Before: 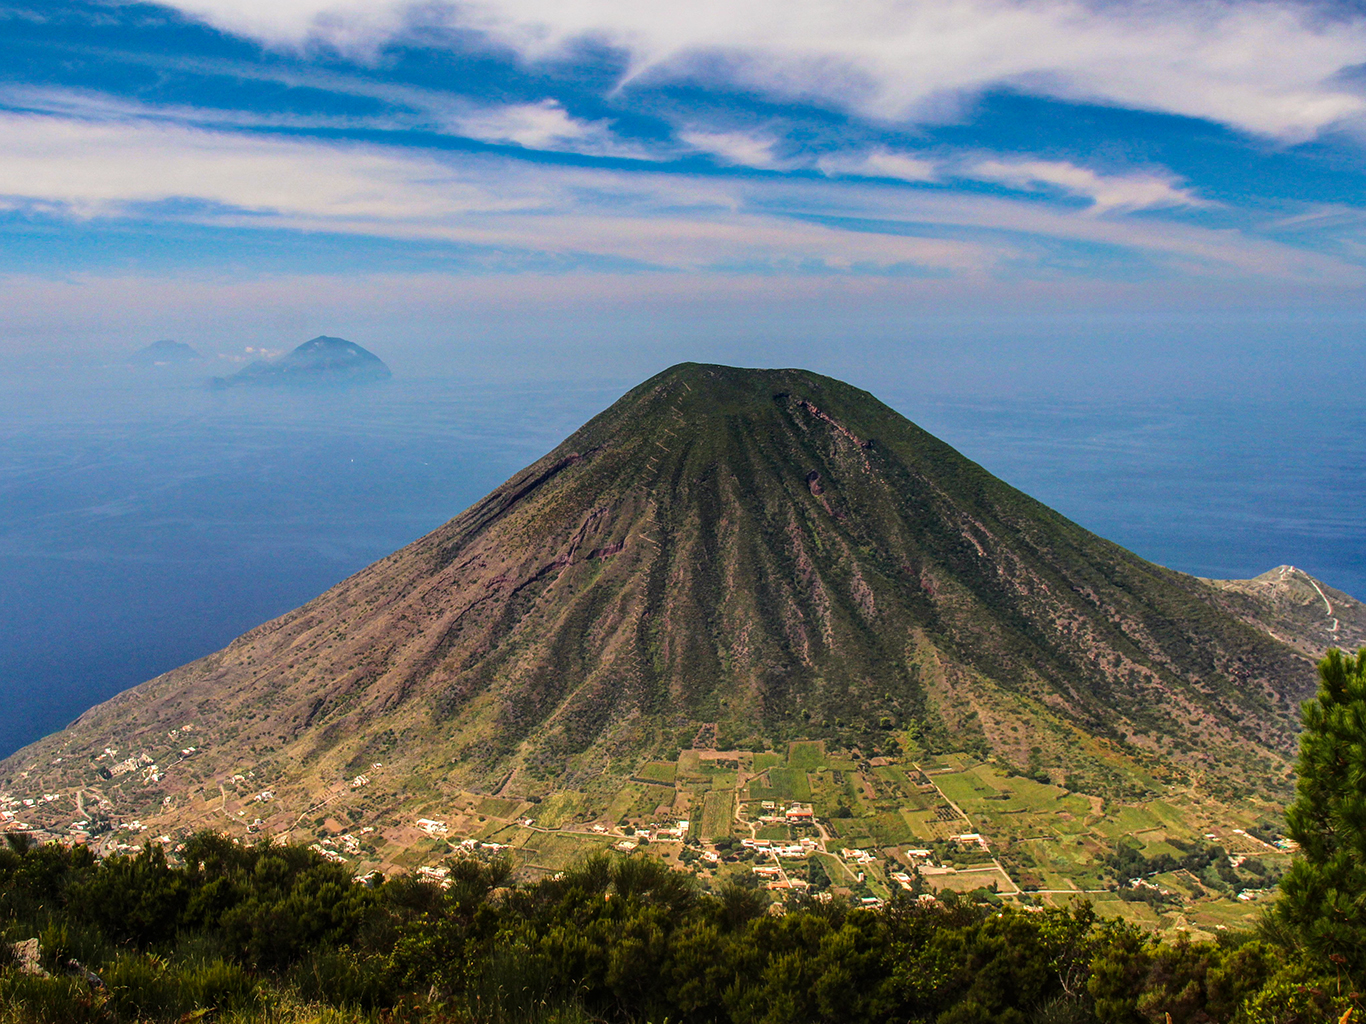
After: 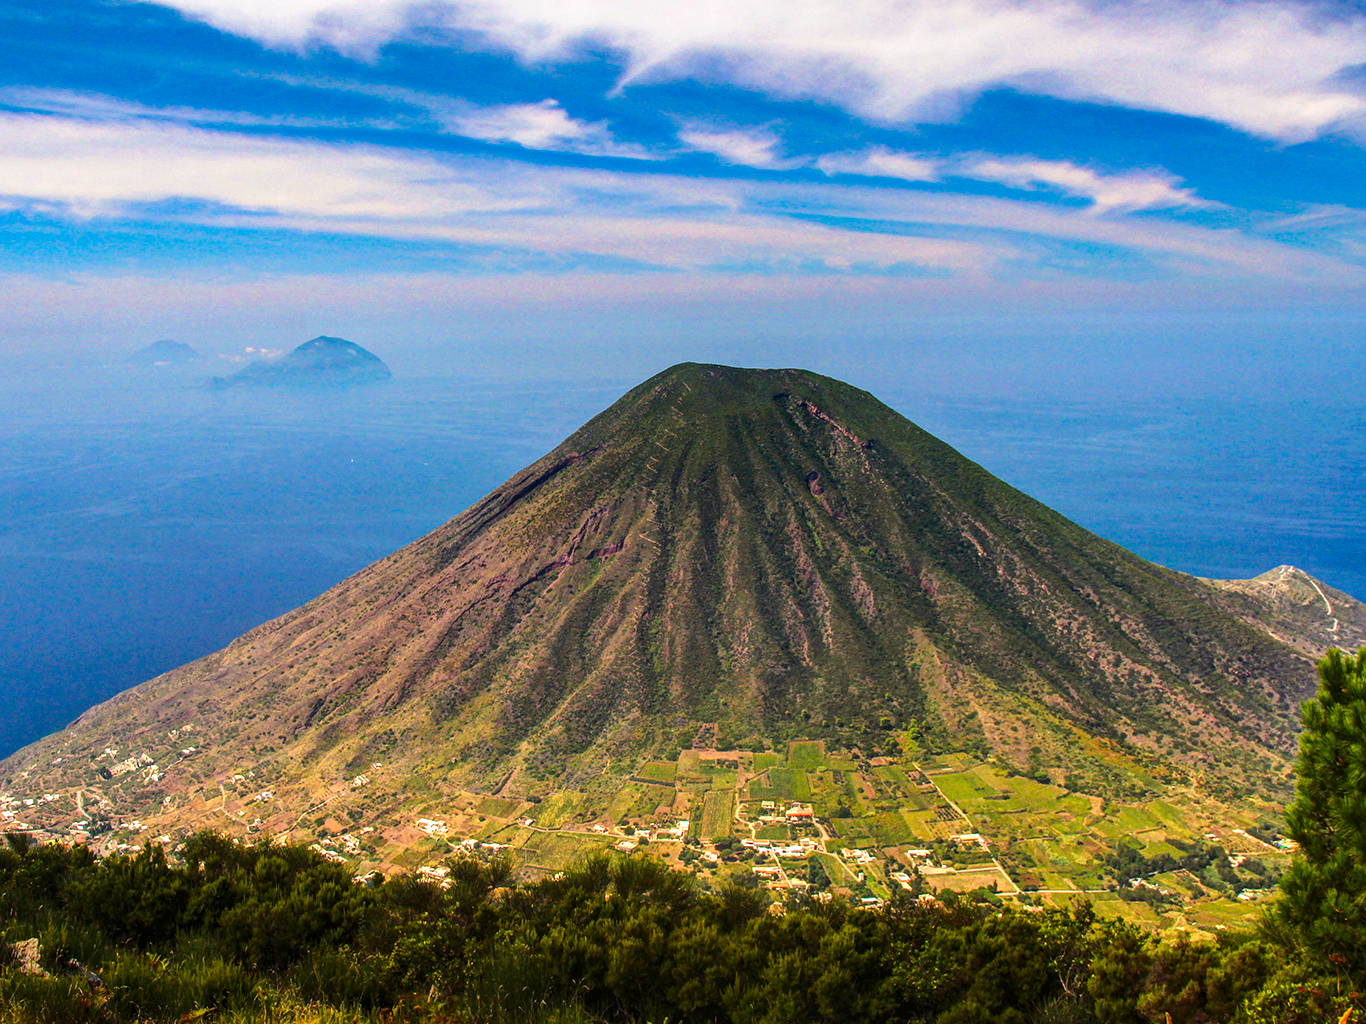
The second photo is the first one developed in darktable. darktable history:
color zones: curves: ch0 [(0, 0.613) (0.01, 0.613) (0.245, 0.448) (0.498, 0.529) (0.642, 0.665) (0.879, 0.777) (0.99, 0.613)]; ch1 [(0, 0) (0.143, 0) (0.286, 0) (0.429, 0) (0.571, 0) (0.714, 0) (0.857, 0)], mix -121.96%
exposure: exposure 0.367 EV, compensate highlight preservation false
